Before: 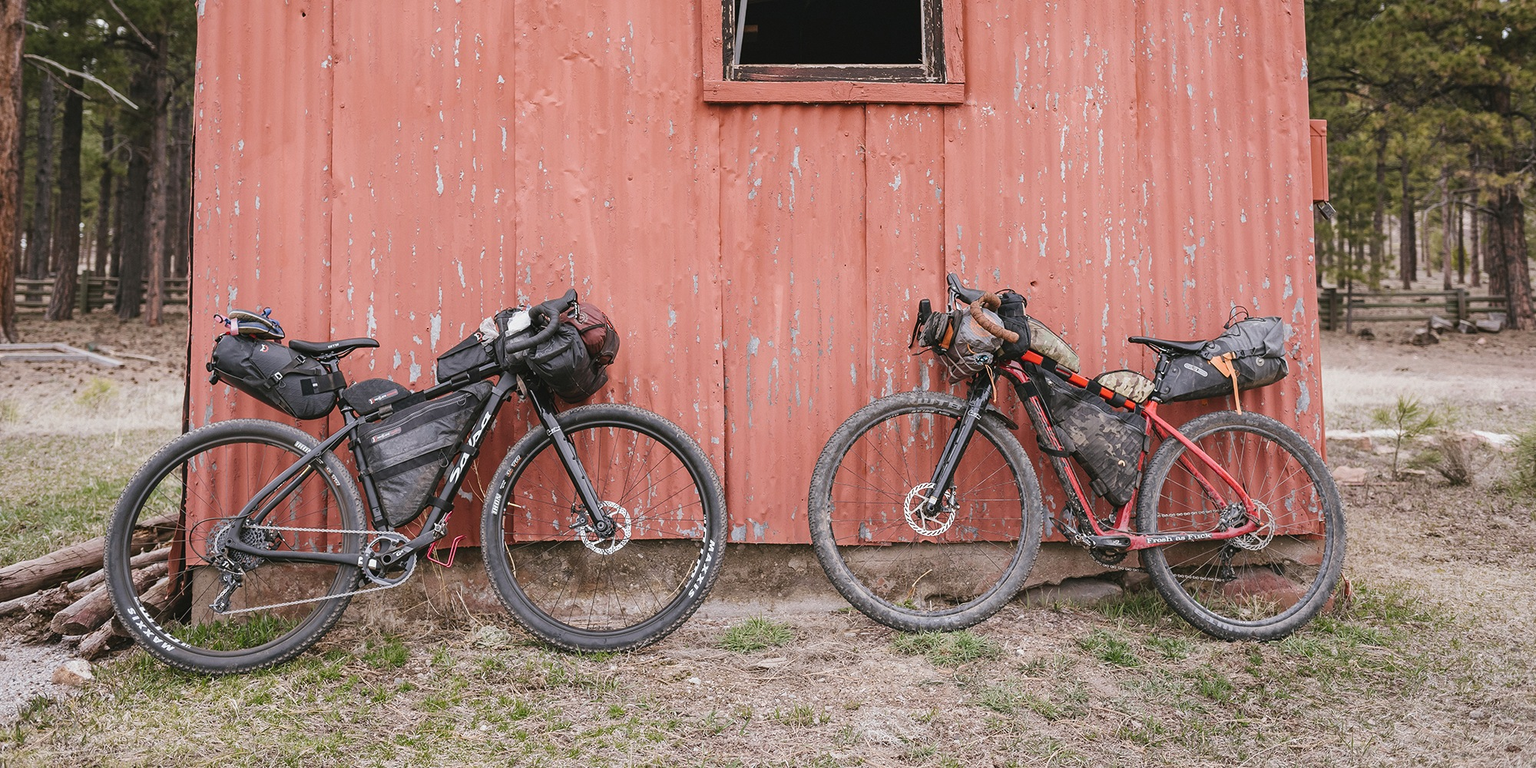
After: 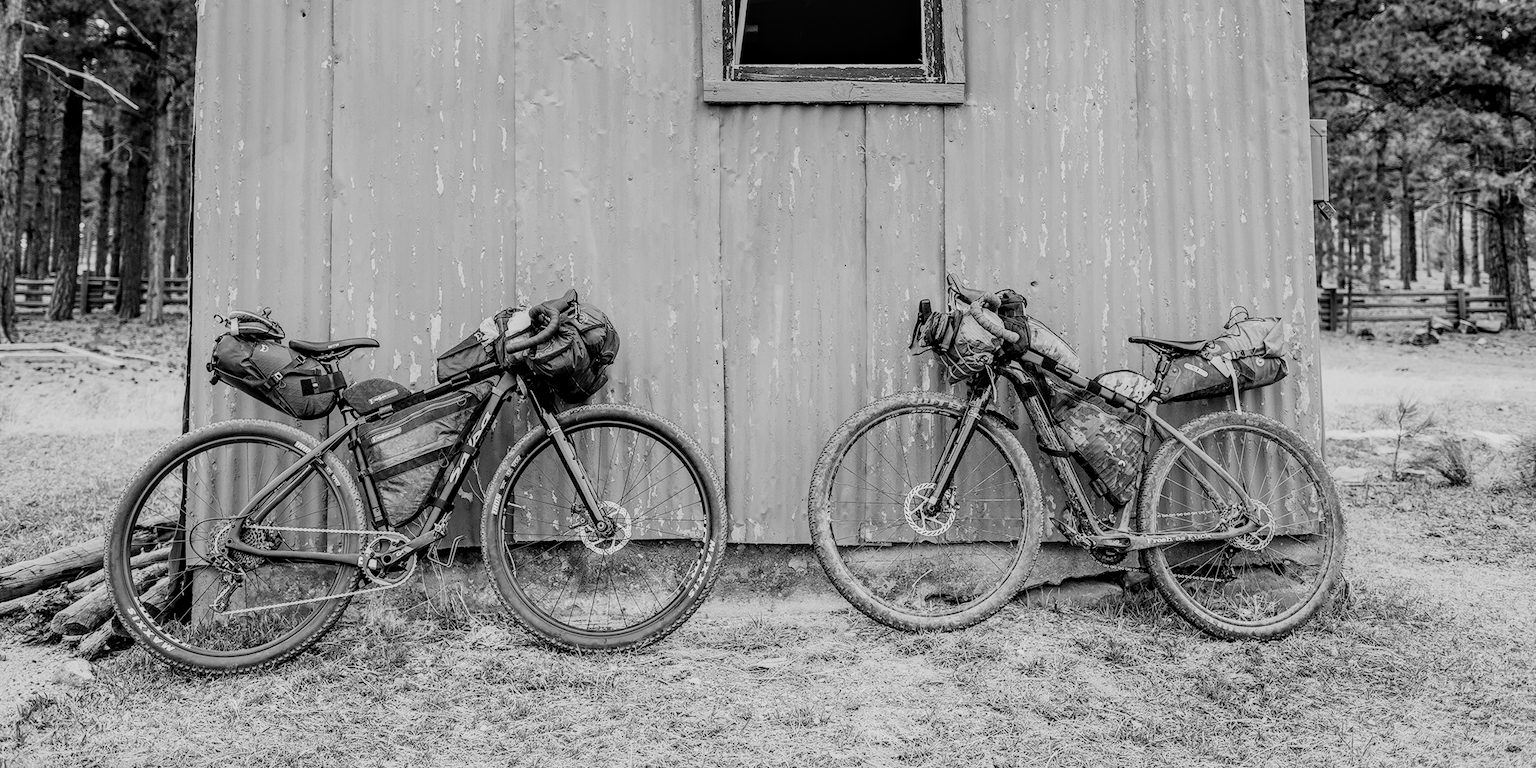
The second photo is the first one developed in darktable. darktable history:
color balance rgb: on, module defaults
tone curve: curves: ch0 [(0, 0.005) (0.103, 0.097) (0.18, 0.207) (0.384, 0.465) (0.491, 0.585) (0.629, 0.726) (0.84, 0.866) (1, 0.947)]; ch1 [(0, 0) (0.172, 0.123) (0.324, 0.253) (0.396, 0.388) (0.478, 0.461) (0.499, 0.497) (0.532, 0.515) (0.57, 0.584) (0.635, 0.675) (0.805, 0.892) (1, 1)]; ch2 [(0, 0) (0.411, 0.424) (0.496, 0.501) (0.515, 0.507) (0.553, 0.562) (0.604, 0.642) (0.708, 0.768) (0.839, 0.916) (1, 1)], color space Lab, independent channels, preserve colors none
filmic rgb: black relative exposure -7.15 EV, white relative exposure 5.36 EV, hardness 3.02, color science v6 (2022)
local contrast: highlights 35%, detail 135%
monochrome: on, module defaults
